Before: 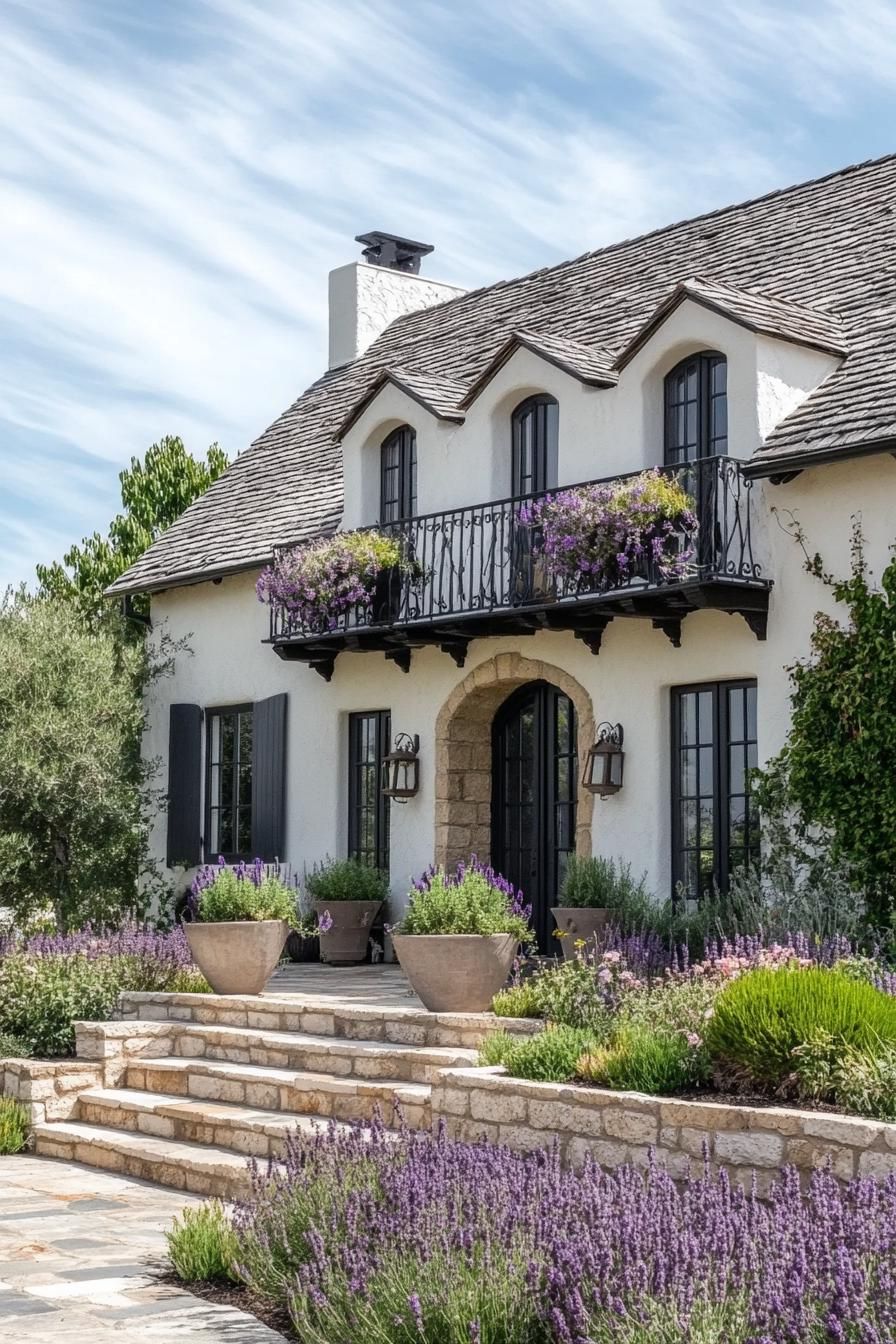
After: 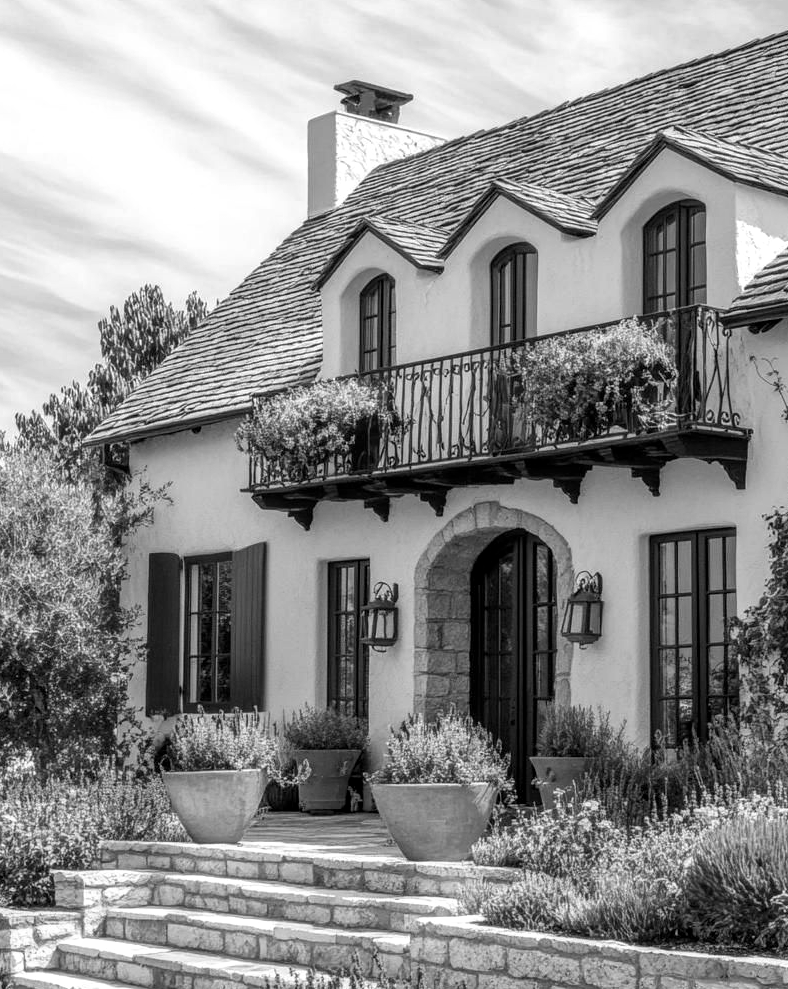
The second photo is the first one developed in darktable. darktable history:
crop and rotate: left 2.425%, top 11.305%, right 9.6%, bottom 15.08%
velvia: on, module defaults
monochrome: on, module defaults
local contrast: on, module defaults
exposure: exposure 0.081 EV, compensate highlight preservation false
white balance: red 1.009, blue 1.027
